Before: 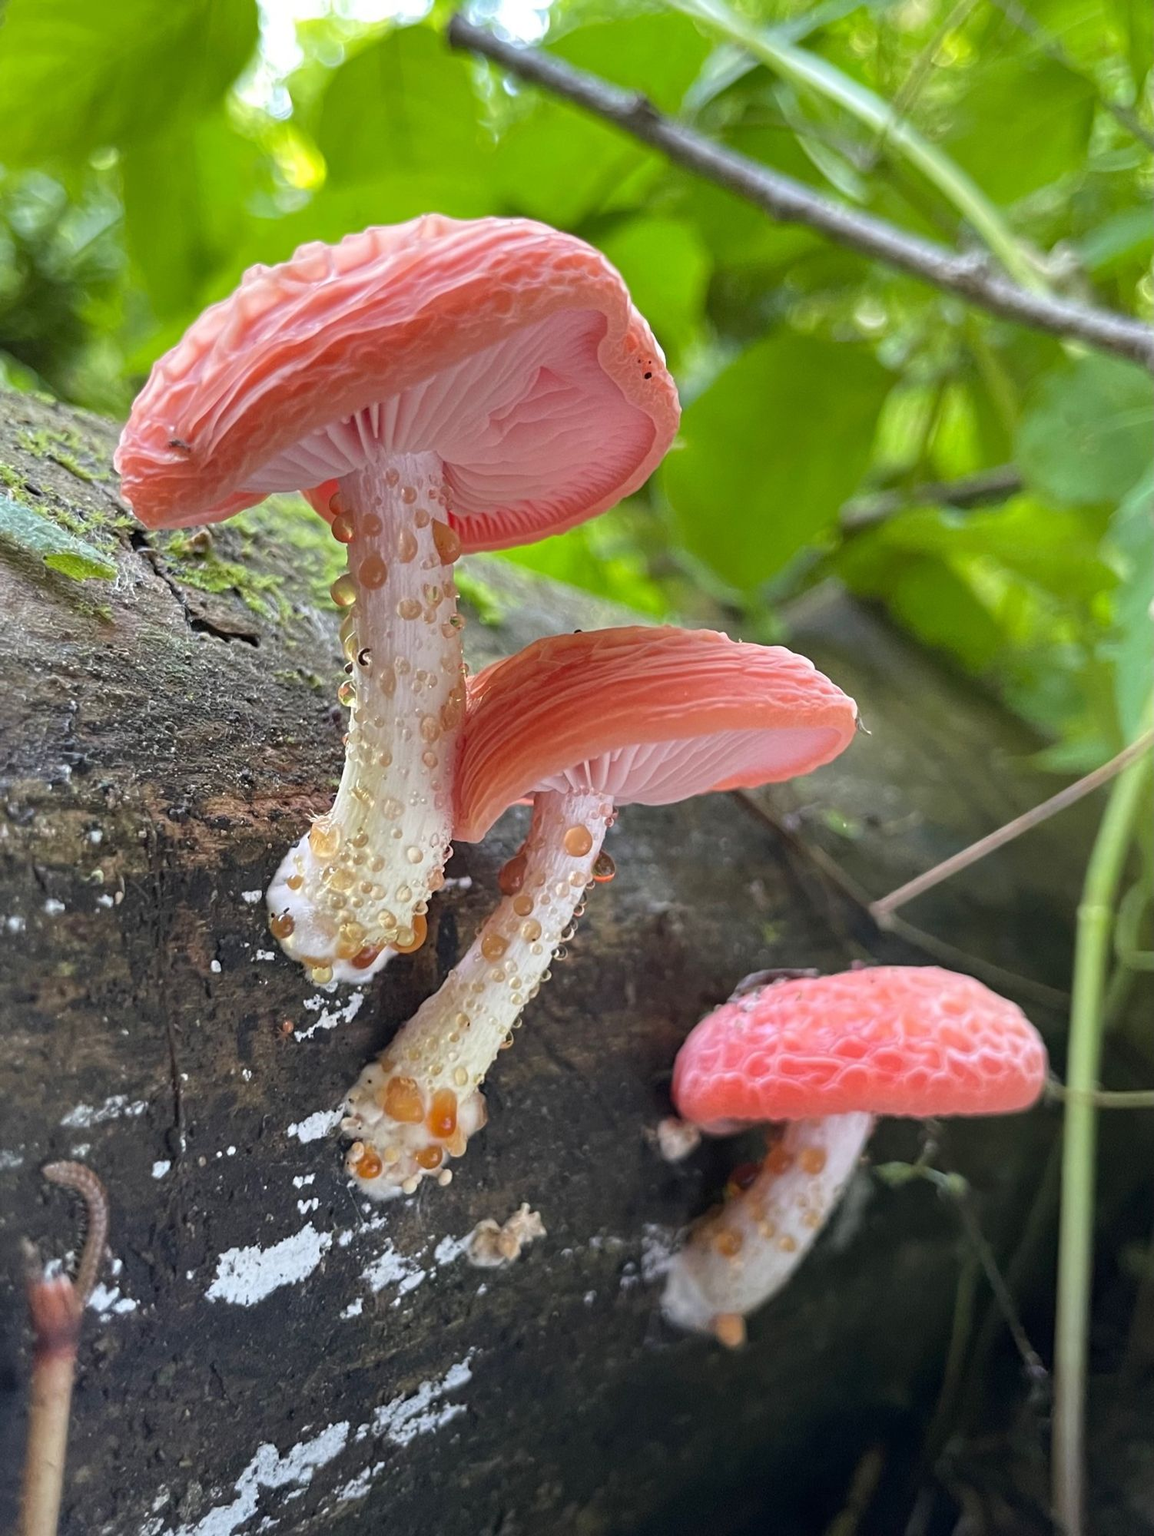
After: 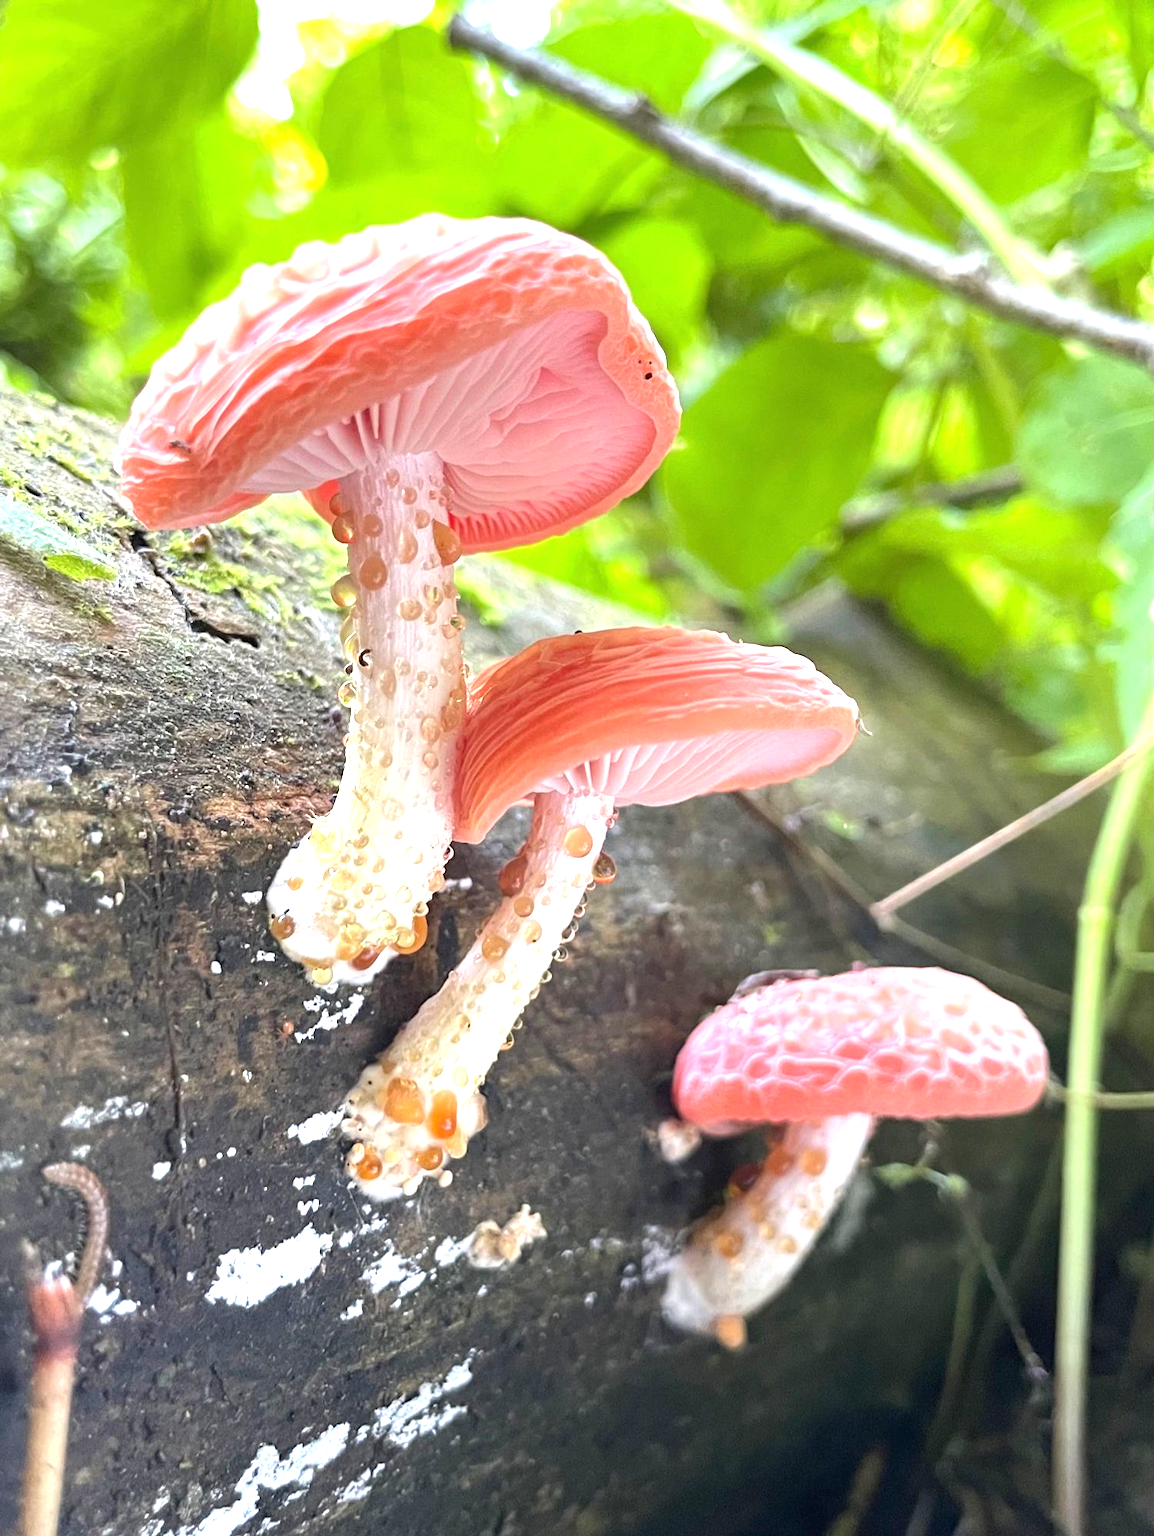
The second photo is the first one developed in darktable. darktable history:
crop: bottom 0.071%
exposure: black level correction 0, exposure 1.198 EV, compensate exposure bias true, compensate highlight preservation false
